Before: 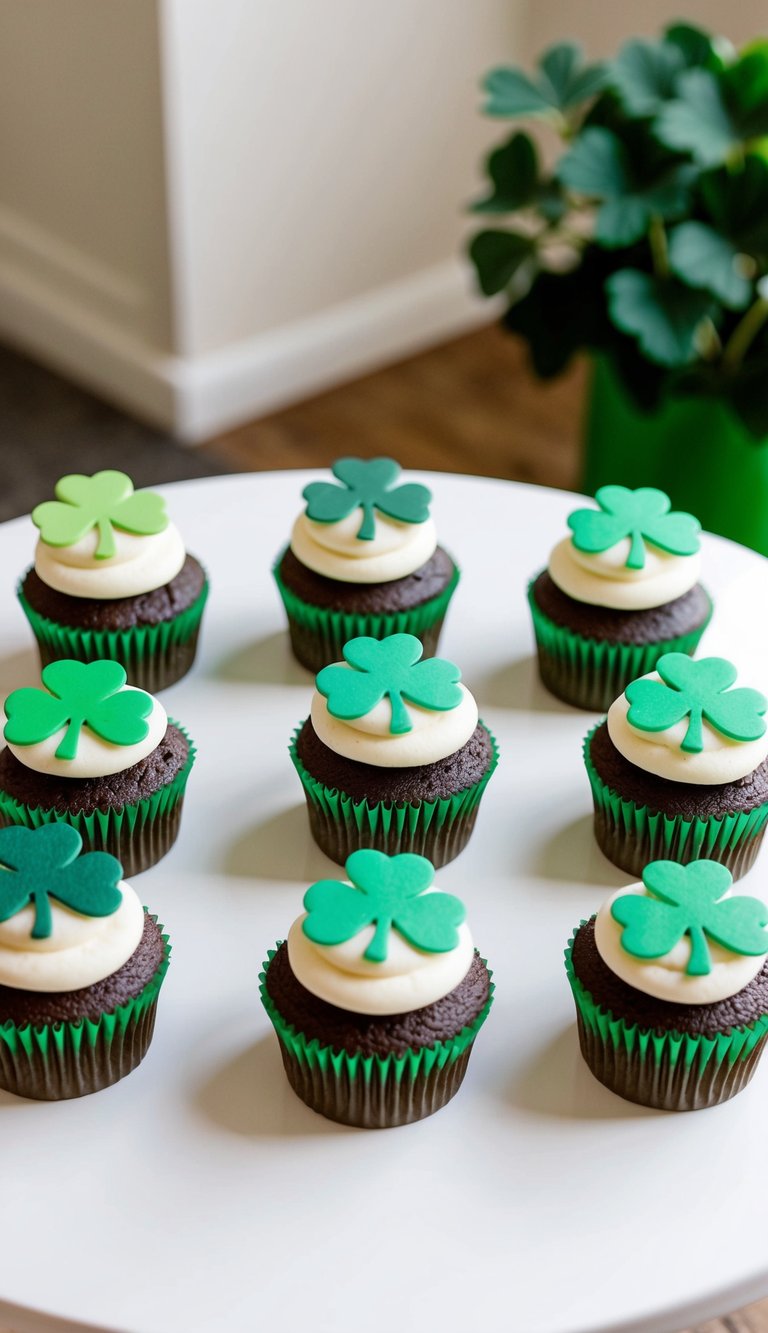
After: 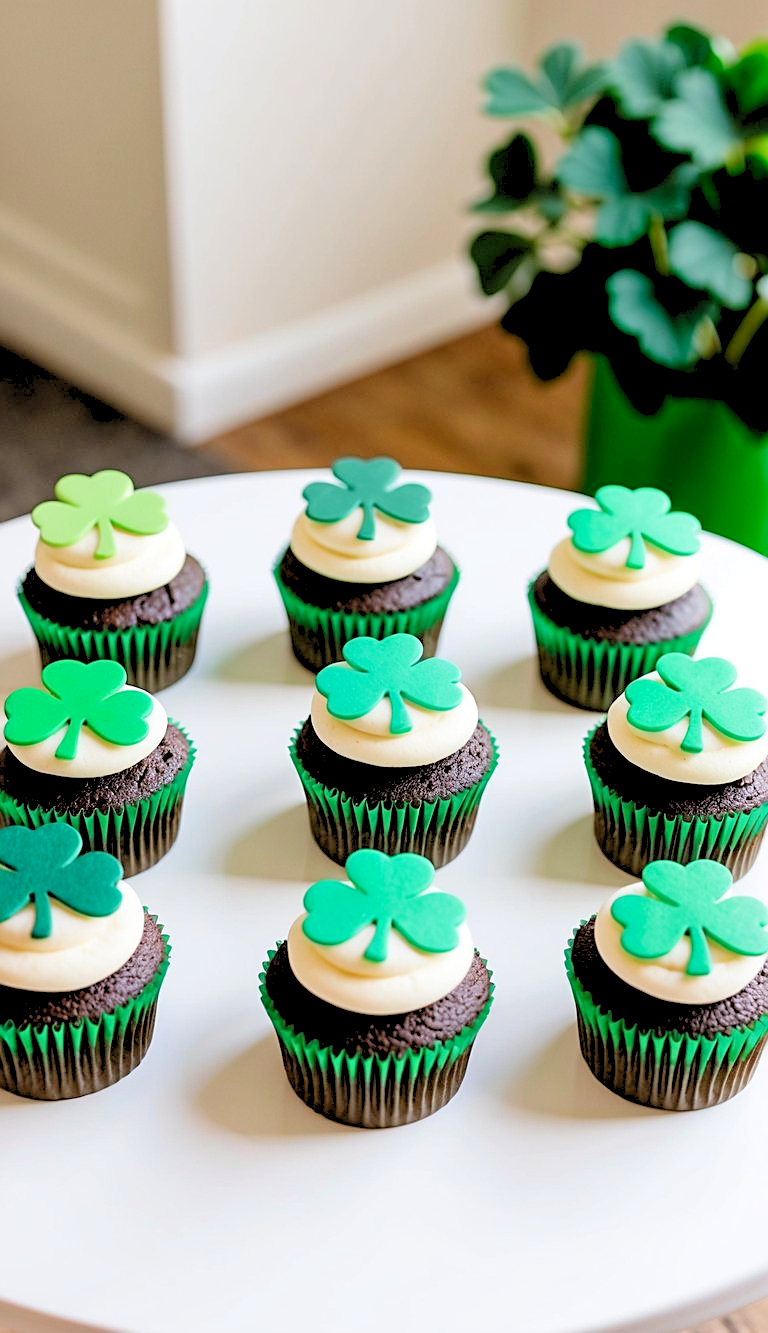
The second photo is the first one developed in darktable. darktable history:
sharpen: on, module defaults
levels: white 99.91%, levels [0.093, 0.434, 0.988]
